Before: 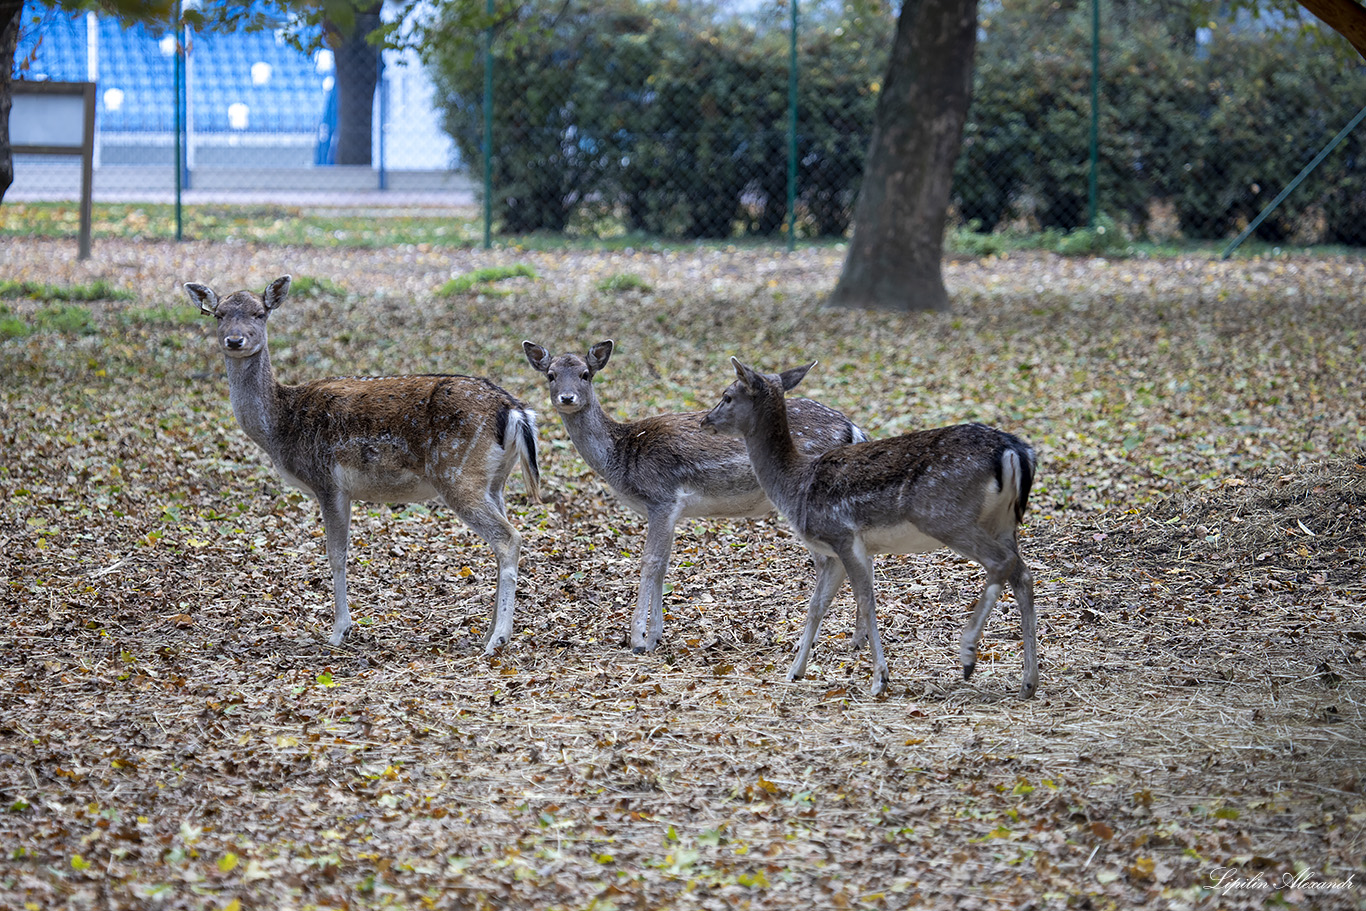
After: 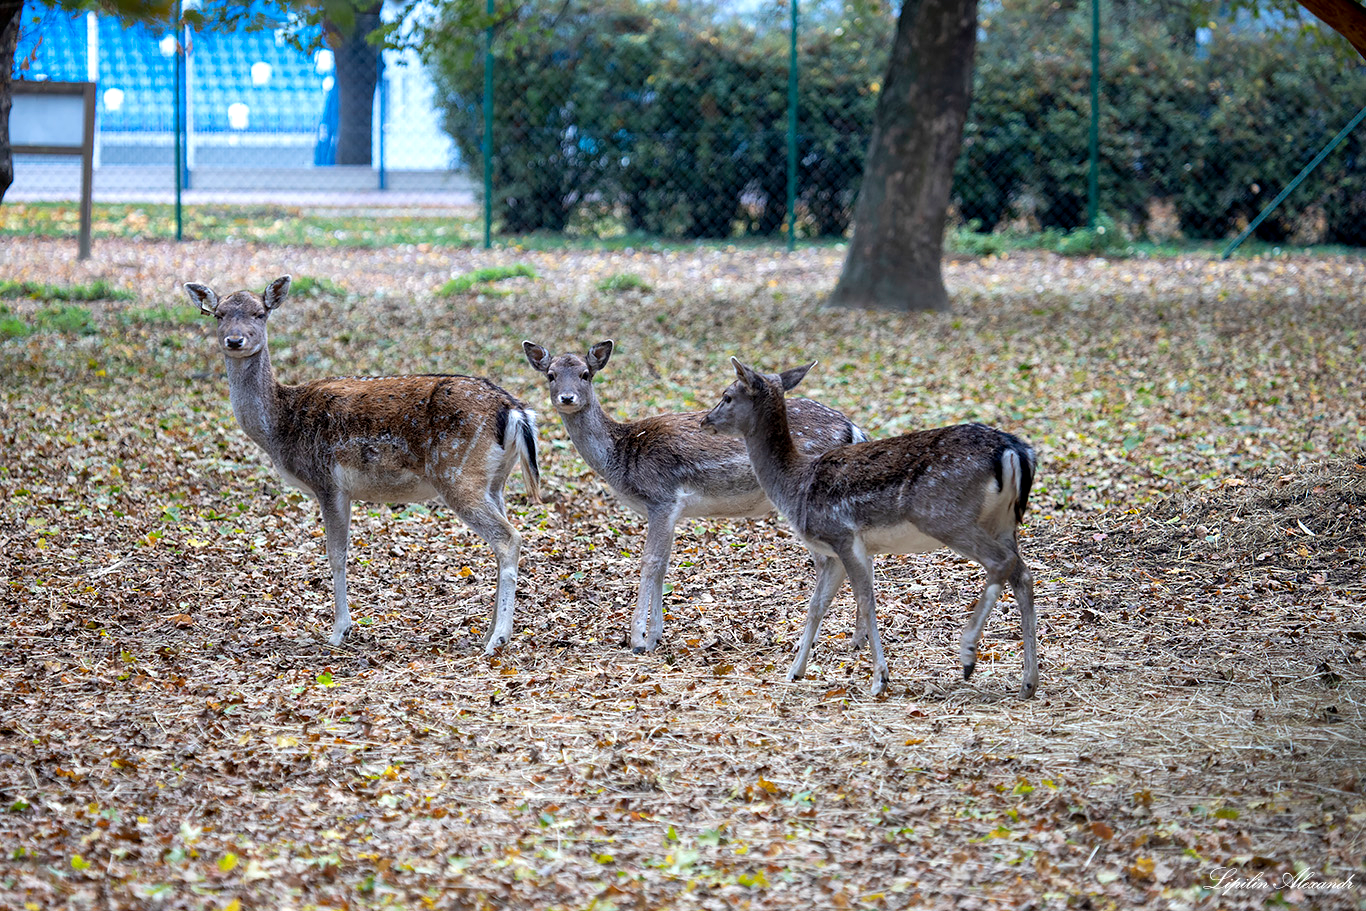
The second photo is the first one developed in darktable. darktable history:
exposure: black level correction 0.001, exposure 0.296 EV, compensate highlight preservation false
